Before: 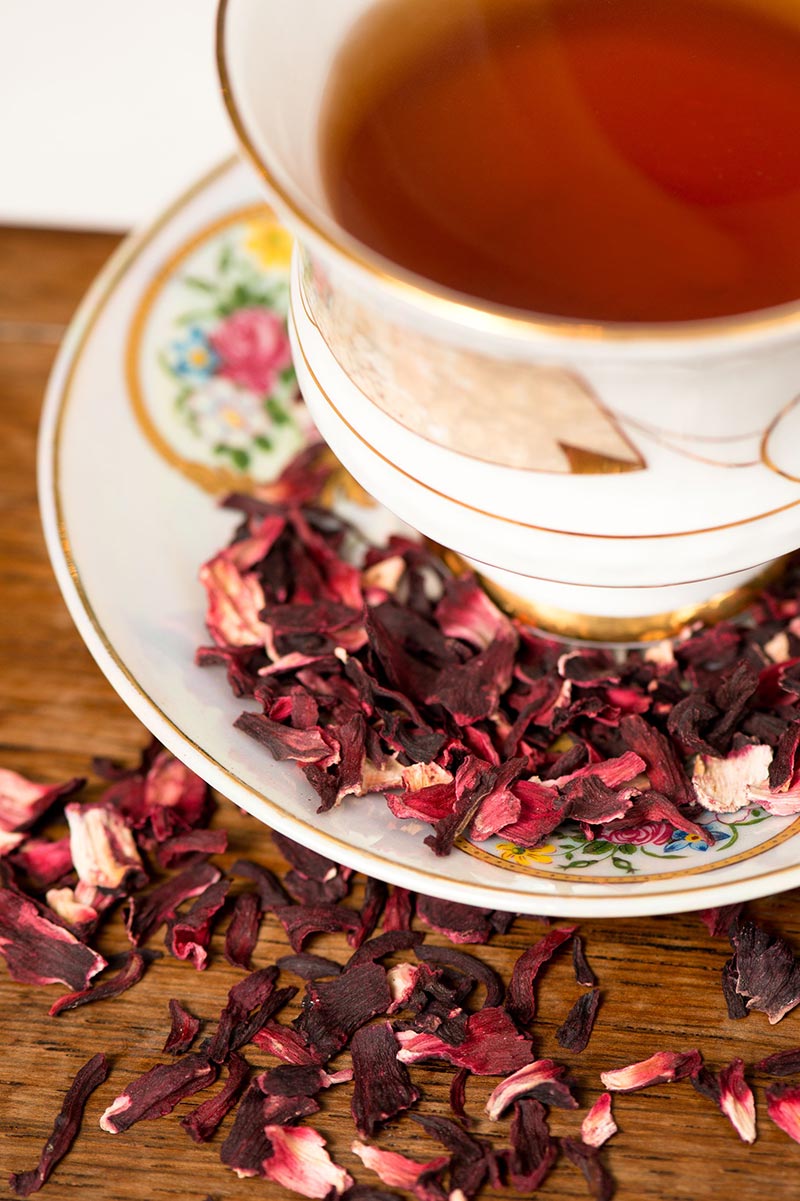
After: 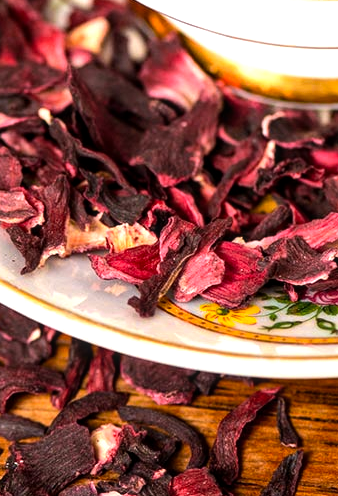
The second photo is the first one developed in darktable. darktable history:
tone equalizer: -8 EV -0.428 EV, -7 EV -0.427 EV, -6 EV -0.337 EV, -5 EV -0.231 EV, -3 EV 0.213 EV, -2 EV 0.322 EV, -1 EV 0.396 EV, +0 EV 0.43 EV, edges refinement/feathering 500, mask exposure compensation -1.57 EV, preserve details no
crop: left 37.04%, top 44.894%, right 20.659%, bottom 13.734%
shadows and highlights: soften with gaussian
color zones: curves: ch0 [(0.224, 0.526) (0.75, 0.5)]; ch1 [(0.055, 0.526) (0.224, 0.761) (0.377, 0.526) (0.75, 0.5)]
color correction: highlights a* 0.08, highlights b* -0.853
local contrast: on, module defaults
